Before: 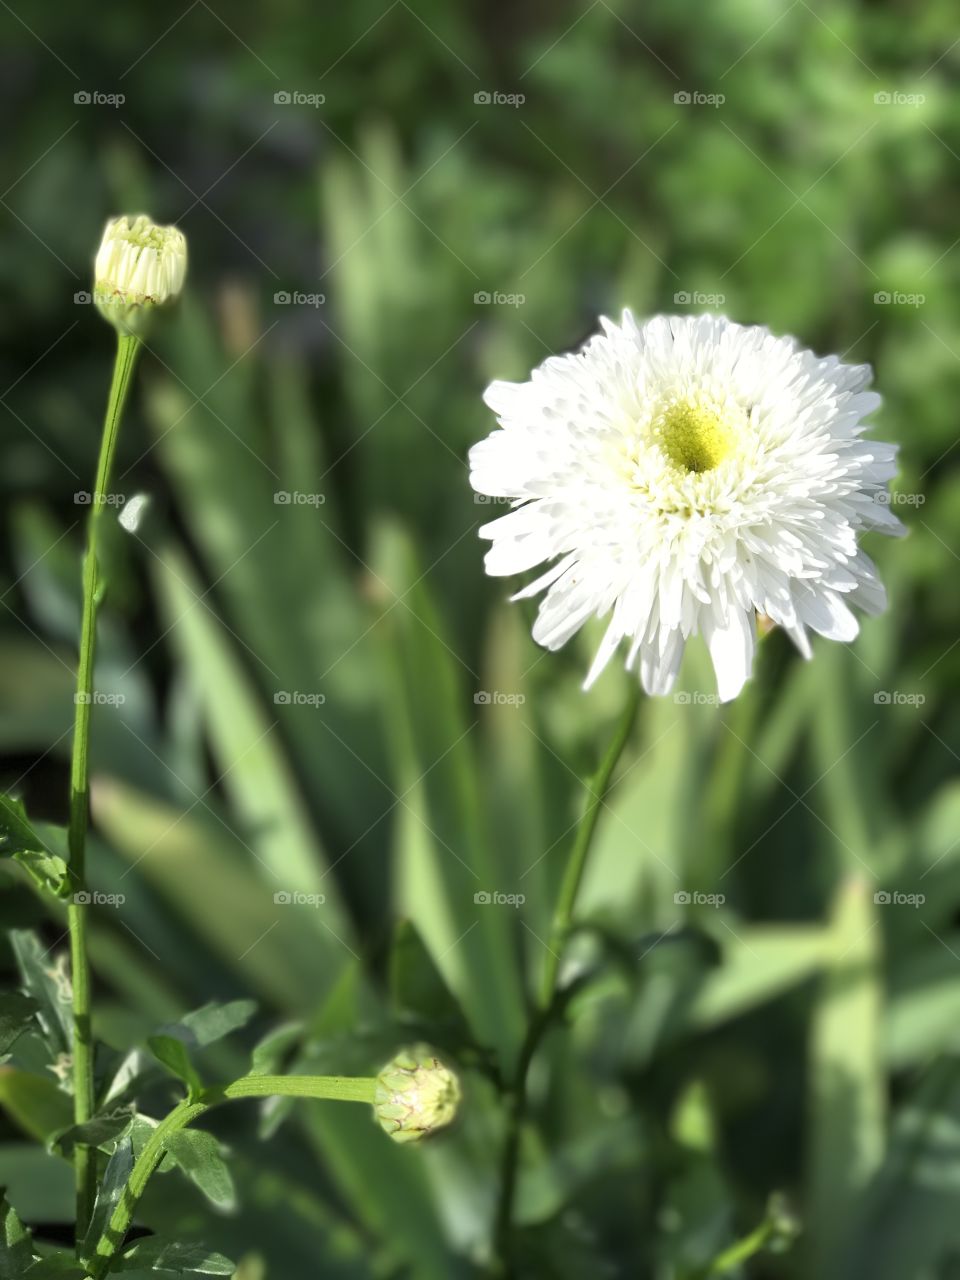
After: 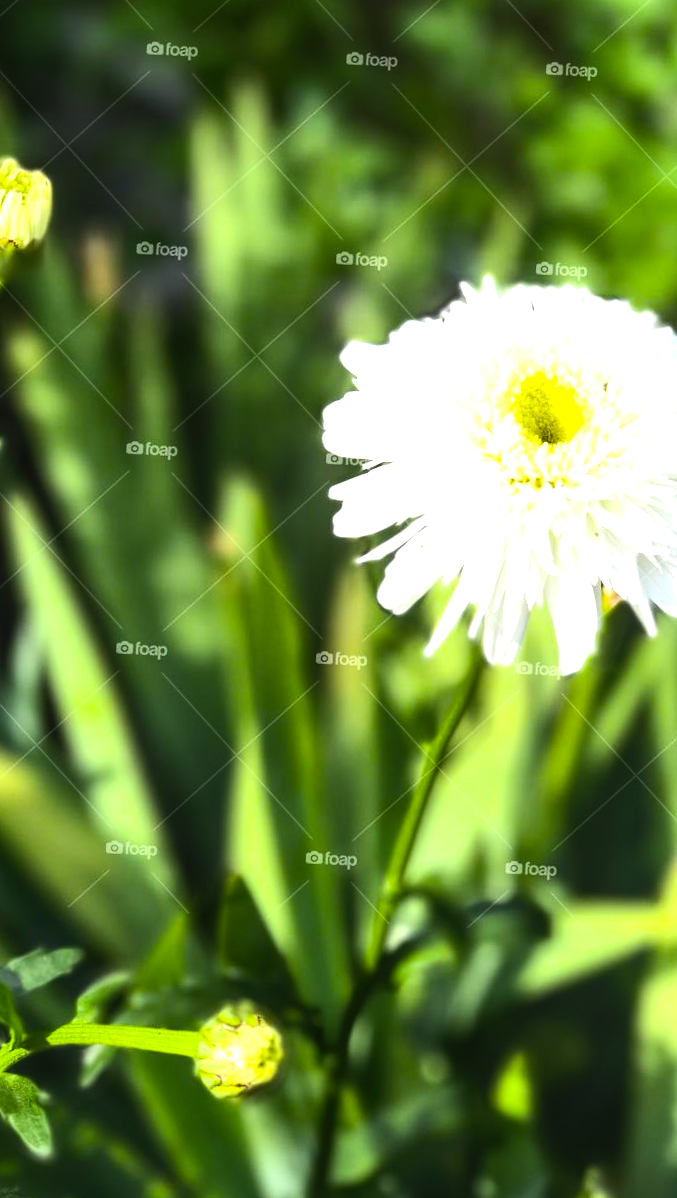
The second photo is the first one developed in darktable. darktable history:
tone equalizer: -8 EV -1.08 EV, -7 EV -1.05 EV, -6 EV -0.832 EV, -5 EV -0.565 EV, -3 EV 0.556 EV, -2 EV 0.865 EV, -1 EV 1.01 EV, +0 EV 1.07 EV, edges refinement/feathering 500, mask exposure compensation -1.57 EV, preserve details no
crop and rotate: angle -2.91°, left 13.975%, top 0.034%, right 10.794%, bottom 0.081%
local contrast: detail 109%
contrast brightness saturation: contrast 0.147, brightness 0.048
color balance rgb: linear chroma grading › global chroma 14.458%, perceptual saturation grading › global saturation 25.337%, global vibrance 20%
